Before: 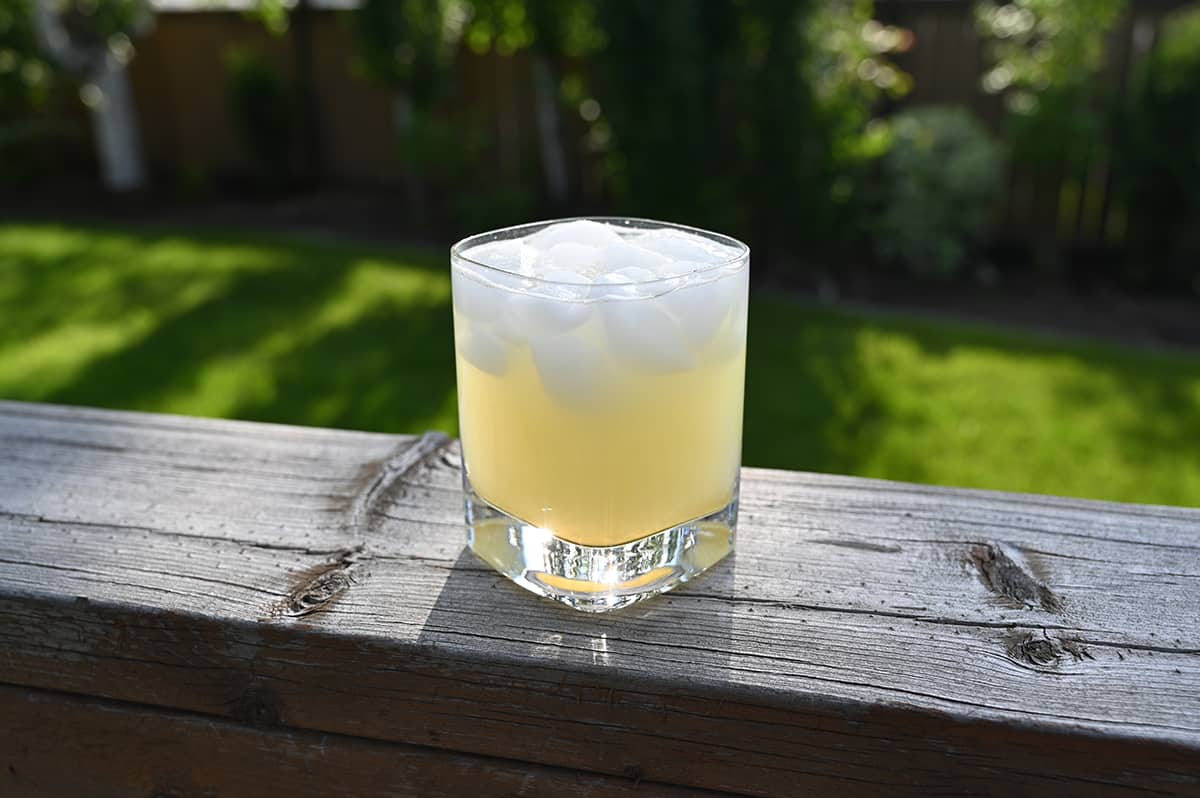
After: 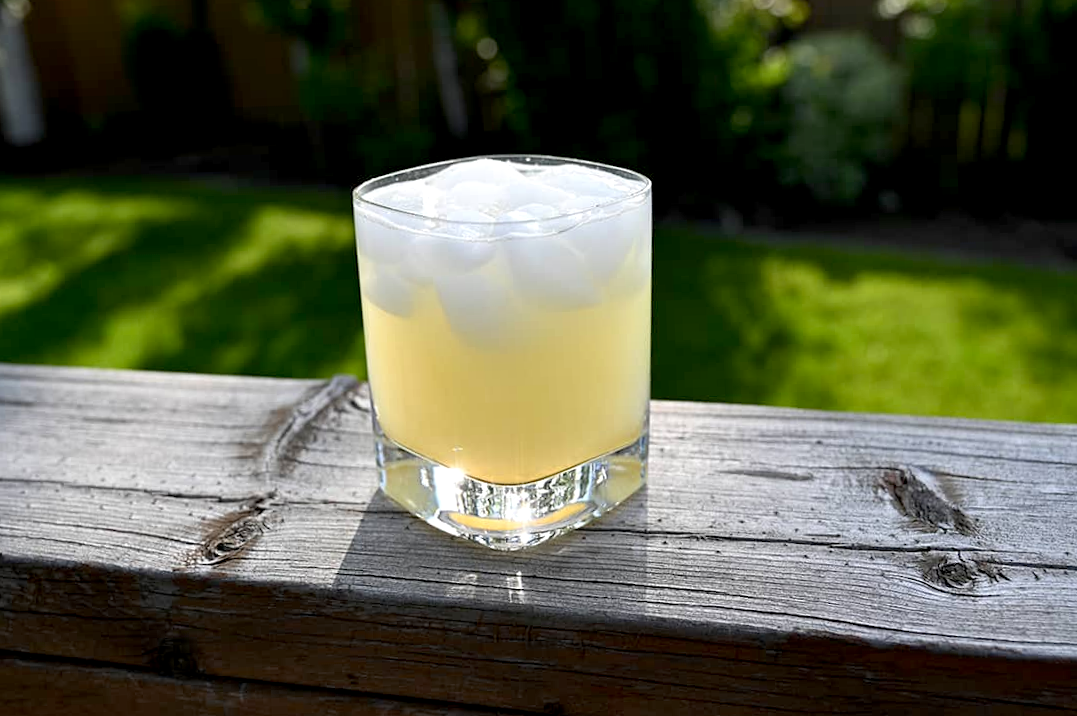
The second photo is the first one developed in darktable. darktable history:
exposure: black level correction 0.009, exposure 0.119 EV, compensate highlight preservation false
crop and rotate: angle 1.96°, left 5.673%, top 5.673%
